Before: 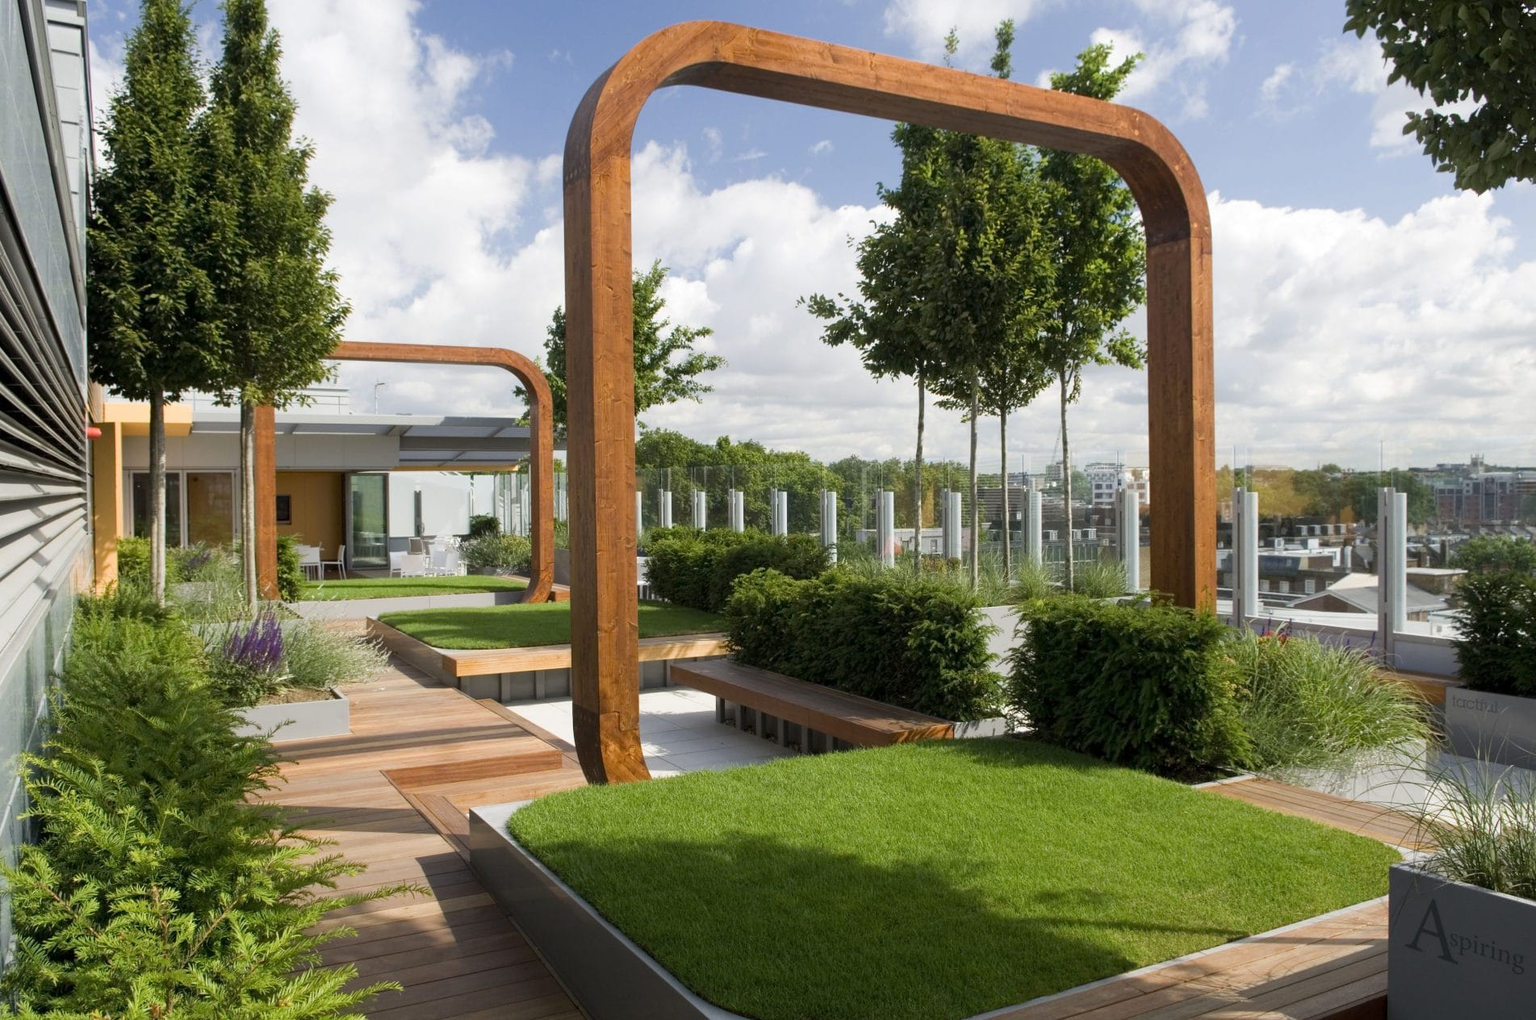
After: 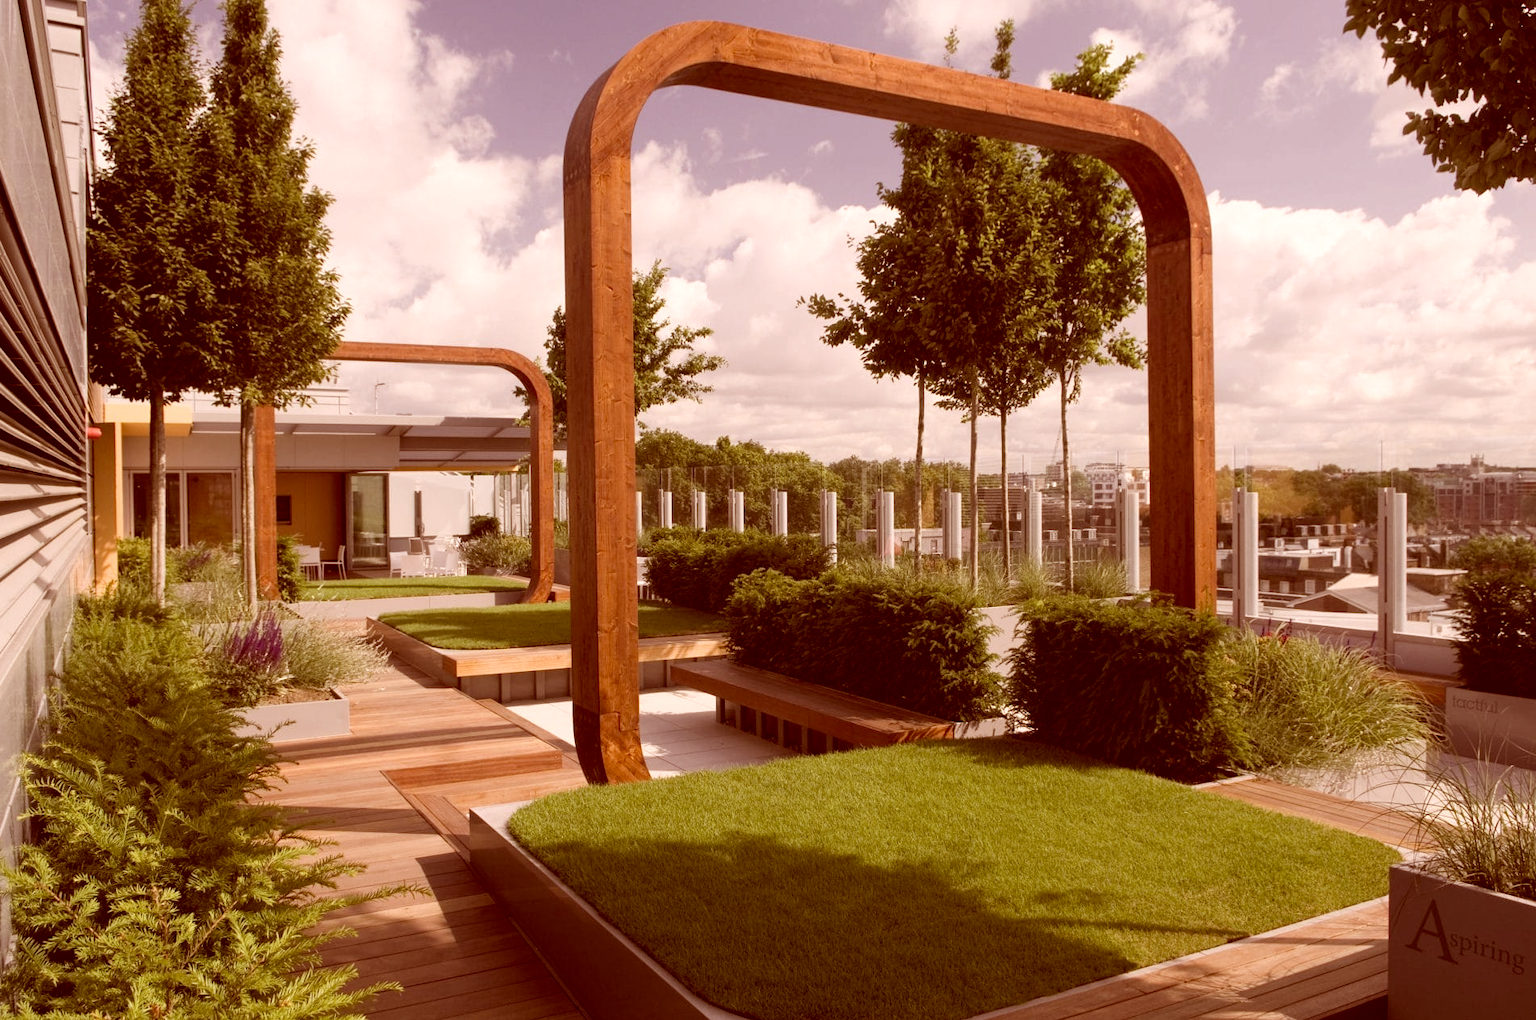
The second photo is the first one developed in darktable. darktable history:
color correction: highlights a* 9.03, highlights b* 8.71, shadows a* 40, shadows b* 40, saturation 0.8
levels: levels [0.026, 0.507, 0.987]
